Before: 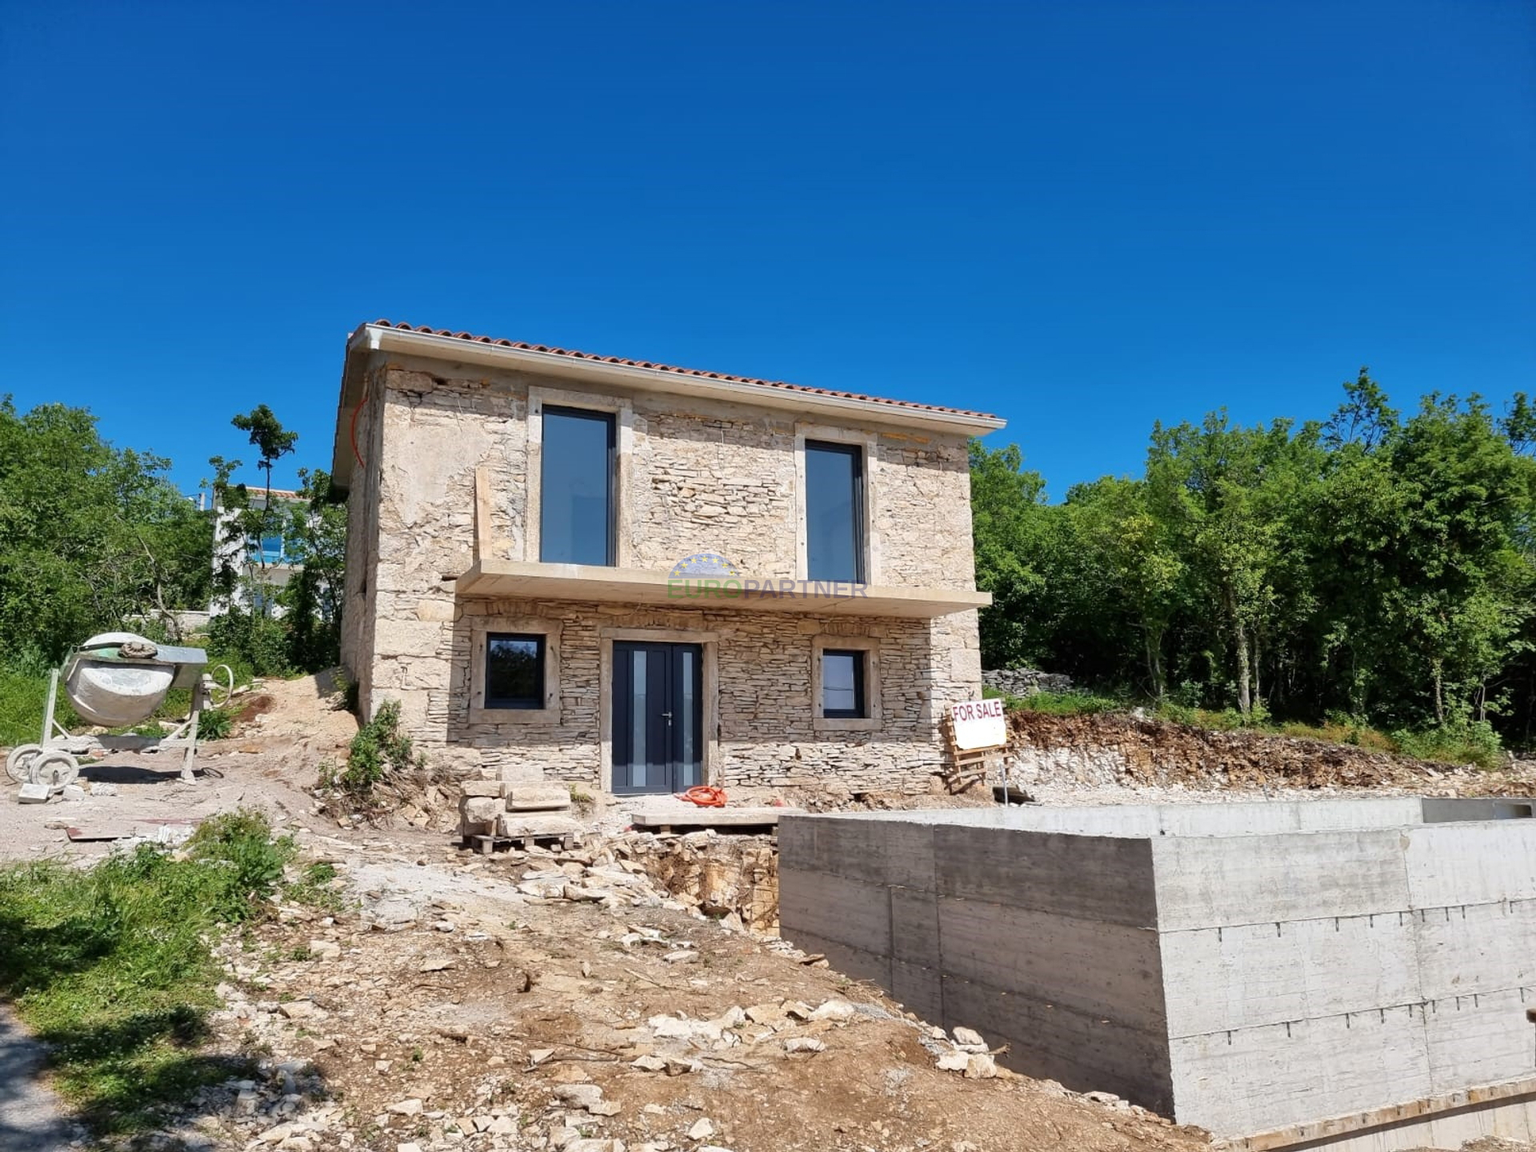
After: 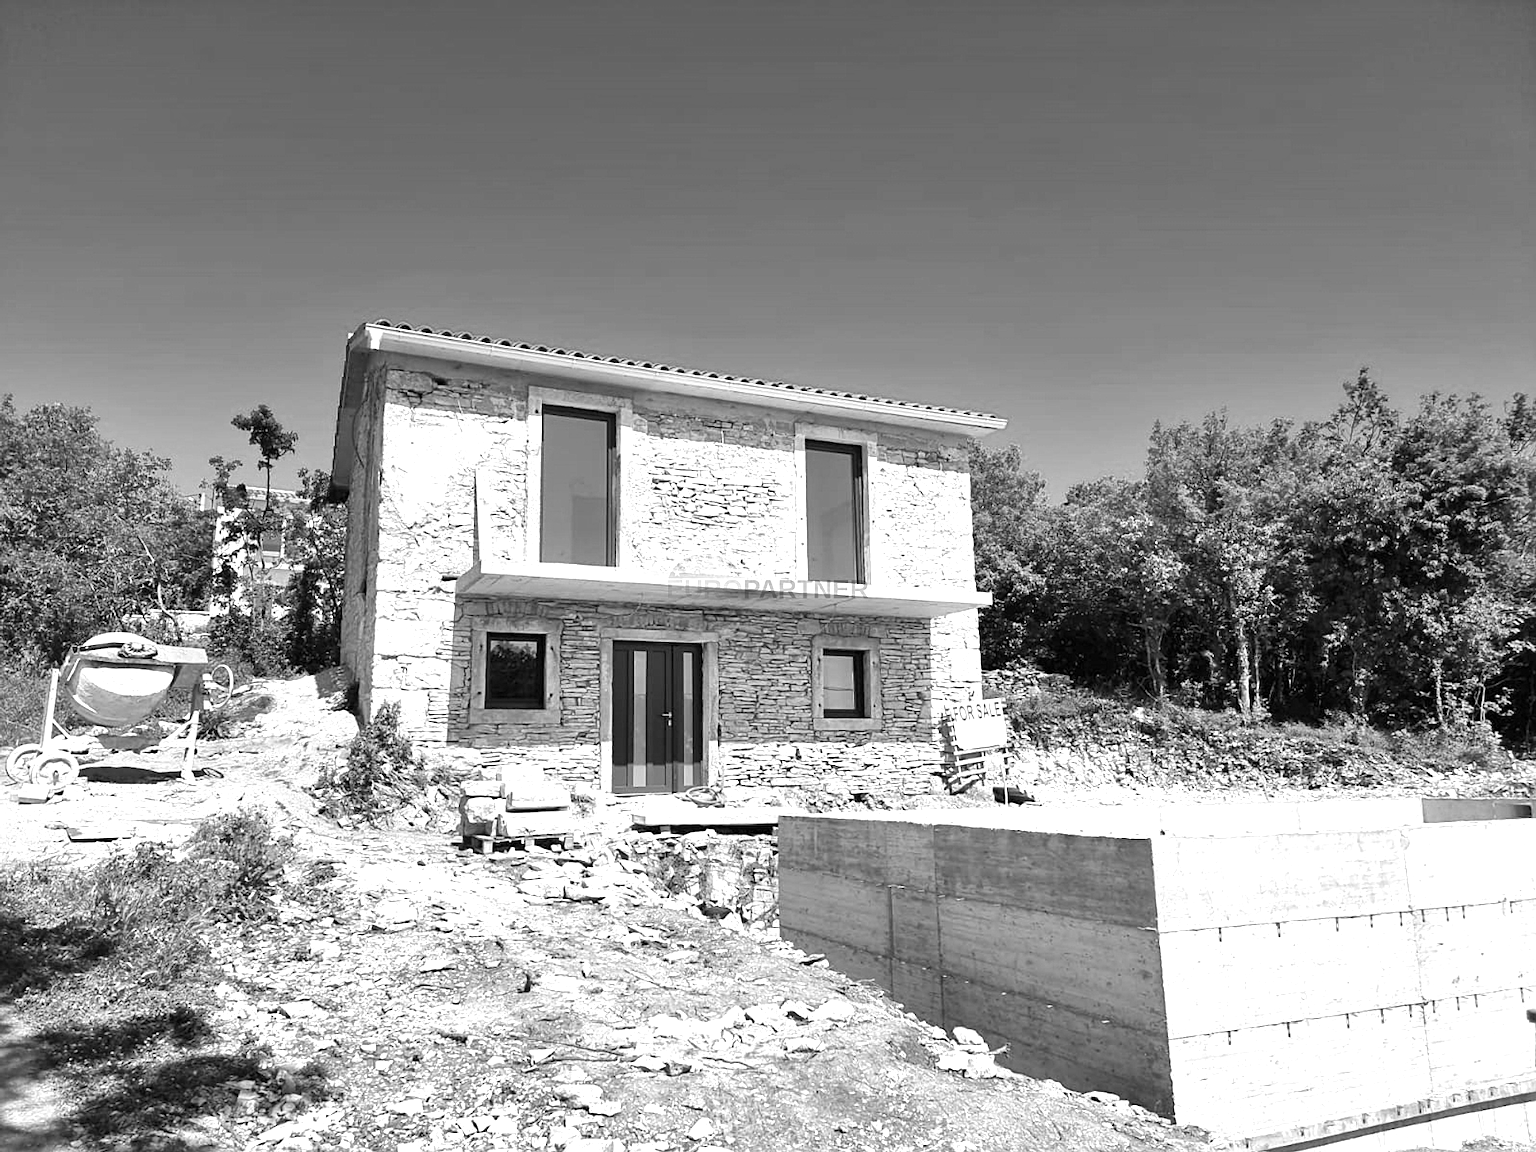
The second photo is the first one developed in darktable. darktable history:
color balance rgb: shadows fall-off 101%, linear chroma grading › mid-tones 7.63%, perceptual saturation grading › mid-tones 11.68%, mask middle-gray fulcrum 22.45%, global vibrance 10.11%, saturation formula JzAzBz (2021)
exposure: black level correction 0, exposure 0.9 EV, compensate highlight preservation false
sharpen: radius 2.167, amount 0.381, threshold 0
monochrome: on, module defaults
